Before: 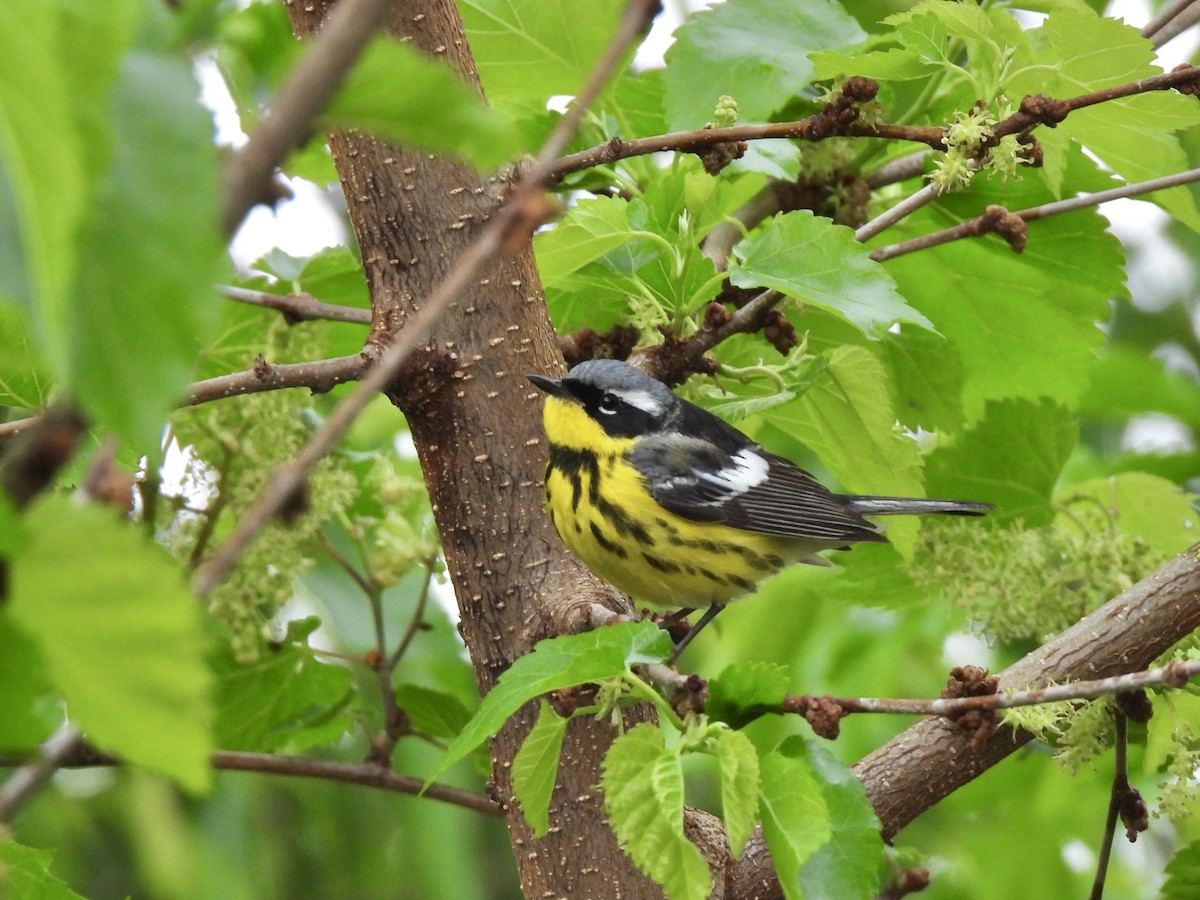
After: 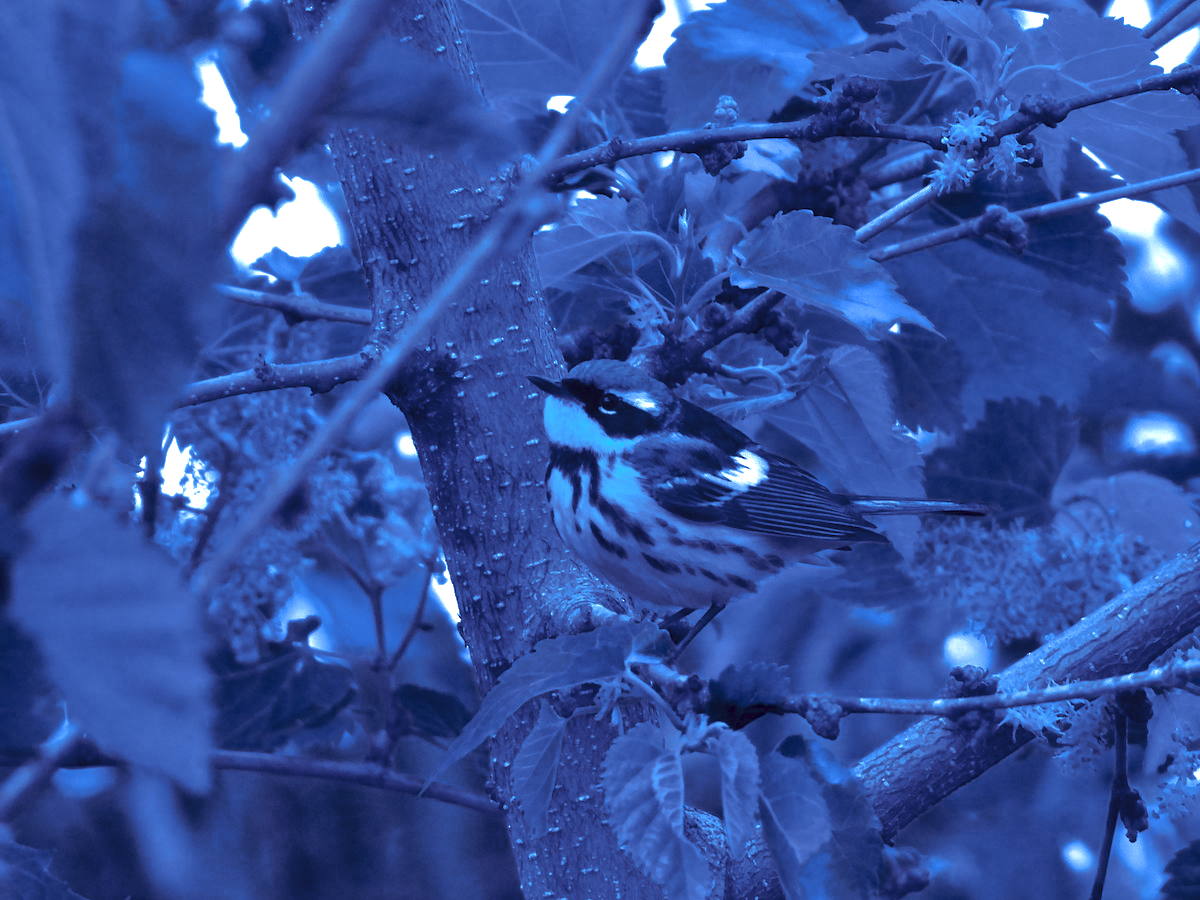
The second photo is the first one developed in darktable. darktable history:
tone curve: curves: ch0 [(0, 0) (0.003, 0.029) (0.011, 0.034) (0.025, 0.044) (0.044, 0.057) (0.069, 0.07) (0.1, 0.084) (0.136, 0.104) (0.177, 0.127) (0.224, 0.156) (0.277, 0.192) (0.335, 0.236) (0.399, 0.284) (0.468, 0.339) (0.543, 0.393) (0.623, 0.454) (0.709, 0.541) (0.801, 0.65) (0.898, 0.766) (1, 1)], preserve colors none
color look up table: target L [90.97, 41.11, 75.78, 58.55, 51.11, 15.01, 69.8, 31.26, 39.43, 8.031, 55.44, 46.77, 36.58, 2.794, 111.11, 92.82, 83.87, 92.3, 78.2, 84.75, 81.62, 69.69, 51.77, 66.27, 62.43, 36.05, 30.85, 10.33, 88.32, 76.71, 91.64, 55.5, 74.21, 88.61, 44.3, 56.41, 46.87, 54.5, 37.71, 57.42, 8.011, 39.17, 35.34, 4.129, 3.173, 74.61, 42.77, 32.02, 1.462], target a [-14.73, 15.83, -1.539, 10.29, 13.33, 15.76, 3.383, 16.67, 16.4, 17.32, 11.45, 14.82, 17.3, 7.975, 0.001, -16.19, -5.185, -16.11, -2.937, -5.835, -4.184, 2.902, 13.57, 5.759, 7.695, 17.12, 17.2, 16.78, -11.36, -2.256, -15.51, 11.69, 0.222, -12.02, 15.32, 9.76, 15.15, 11.41, 16.48, 11.94, 17.23, 15.76, 17.88, 11.02, 7.346, -0.812, 15.7, 18.35, 4.845], target b [-26.01, -55.17, -36.85, -44.54, -50.52, -43.41, -40.46, -56.03, -56.63, -41.28, -47.33, -53.09, -56.63, -32.03, -0.007, -24.03, -32.45, -24.4, -35.49, -32.37, -35.04, -40.64, -50.71, -41.9, -42.49, -56.53, -56.03, -42.34, -28.88, -36.64, -25.43, -47.57, -38.66, -28.44, -54.08, -46.47, -52.92, -48.25, -56.44, -46.42, -40.59, -55.71, -56.67, -36.77, -32.7, -36.9, -54.57, -57.45, -26.93], num patches 49
